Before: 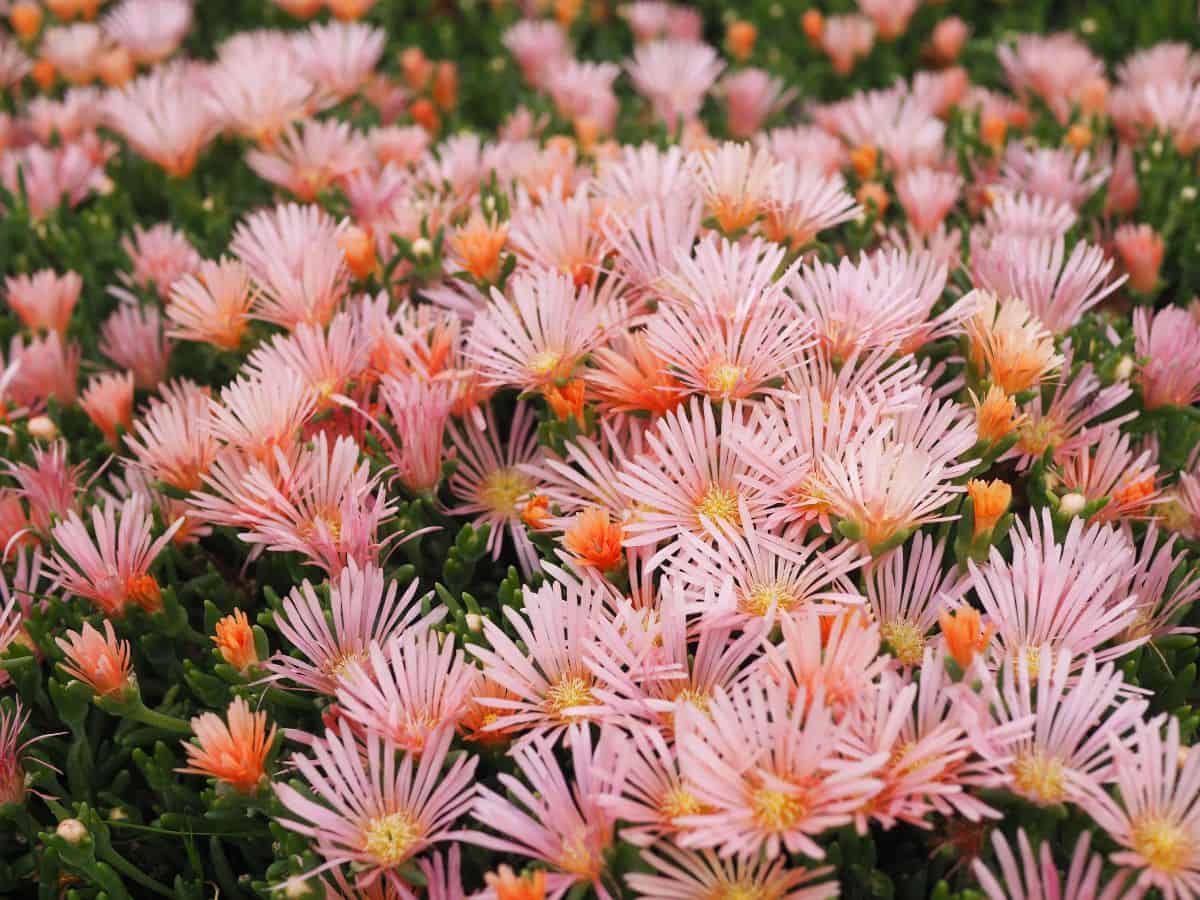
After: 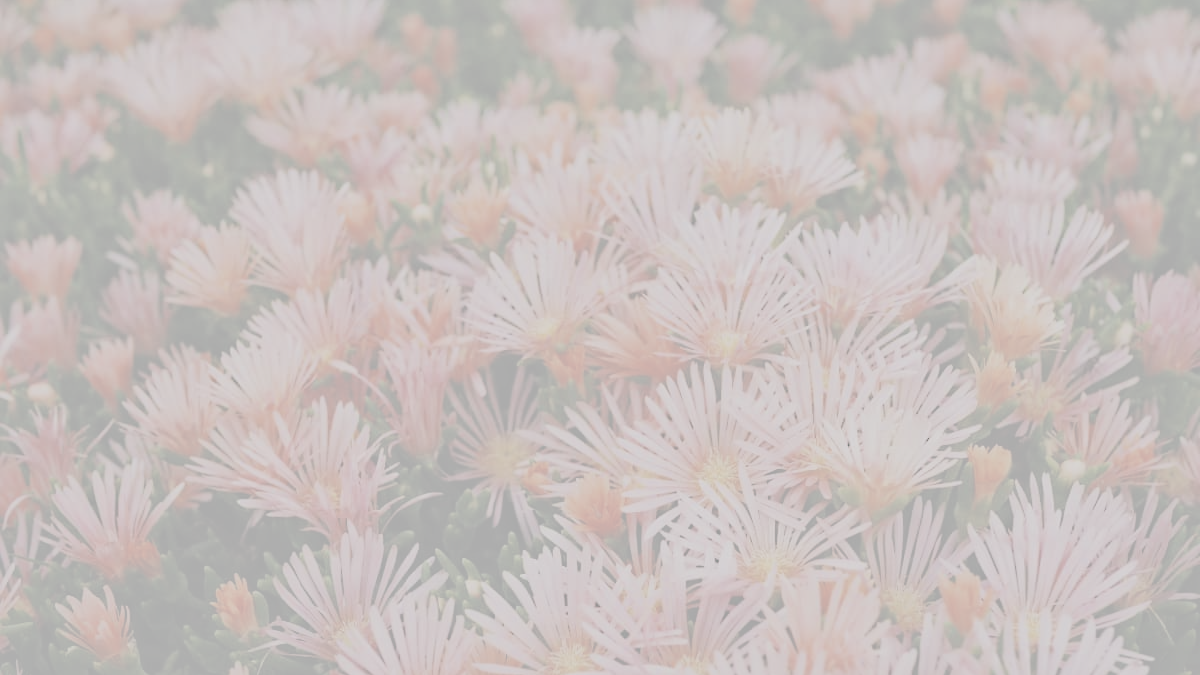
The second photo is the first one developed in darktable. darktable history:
tone equalizer: -8 EV -0.75 EV, -7 EV -0.7 EV, -6 EV -0.6 EV, -5 EV -0.4 EV, -3 EV 0.4 EV, -2 EV 0.6 EV, -1 EV 0.7 EV, +0 EV 0.75 EV, edges refinement/feathering 500, mask exposure compensation -1.57 EV, preserve details no
exposure: black level correction -0.087, compensate highlight preservation false
crop: top 3.857%, bottom 21.132%
filmic rgb: black relative exposure -16 EV, white relative exposure 8 EV, threshold 3 EV, hardness 4.17, latitude 50%, contrast 0.5, color science v5 (2021), contrast in shadows safe, contrast in highlights safe, enable highlight reconstruction true
contrast brightness saturation: contrast -0.32, brightness 0.75, saturation -0.78
local contrast: mode bilateral grid, contrast 20, coarseness 50, detail 120%, midtone range 0.2
haze removal: strength 0.42, compatibility mode true, adaptive false
